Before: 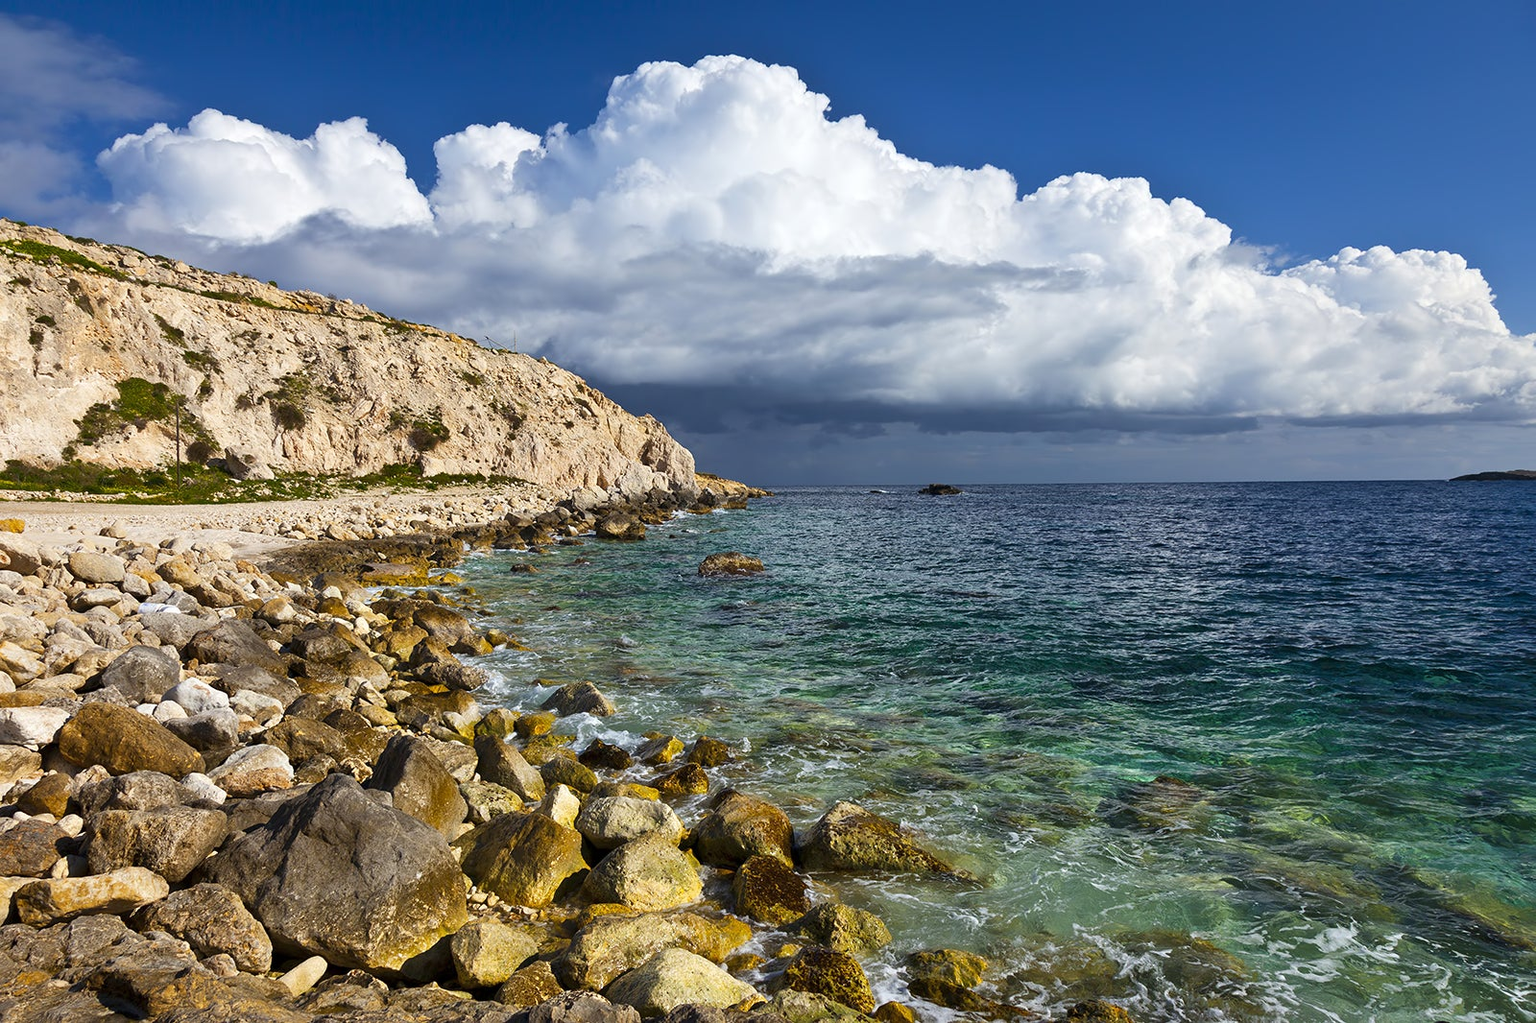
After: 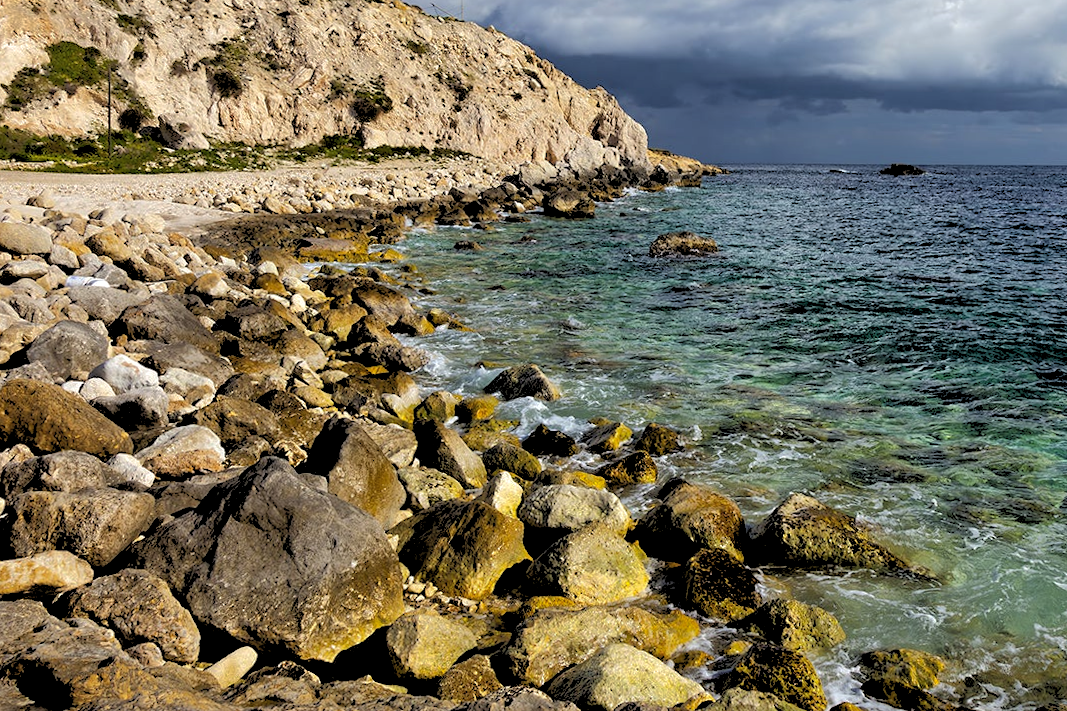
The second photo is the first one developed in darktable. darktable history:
crop and rotate: angle -0.82°, left 3.85%, top 31.828%, right 27.992%
rgb levels: levels [[0.029, 0.461, 0.922], [0, 0.5, 1], [0, 0.5, 1]]
shadows and highlights: on, module defaults
